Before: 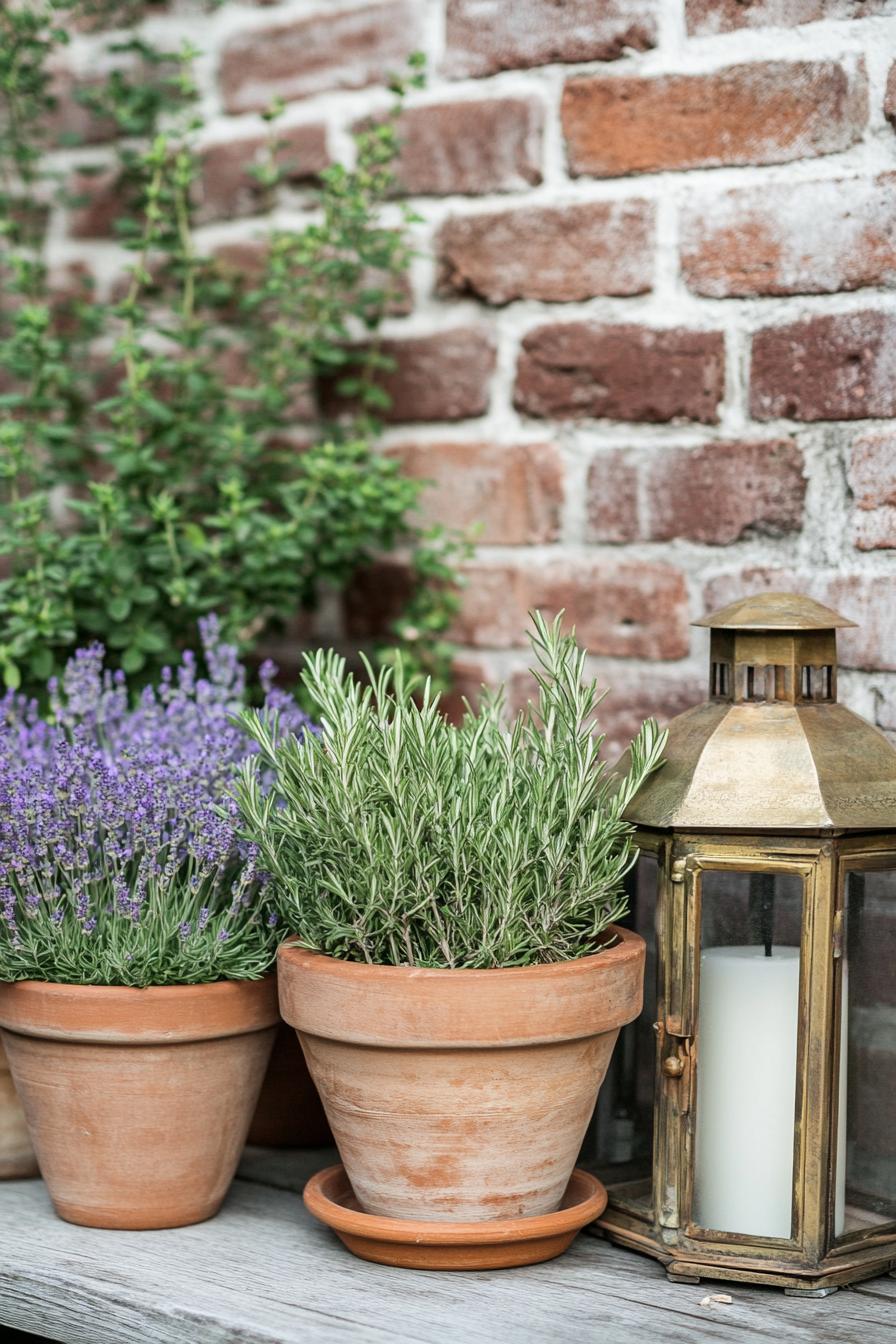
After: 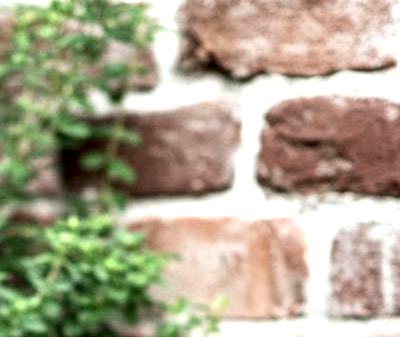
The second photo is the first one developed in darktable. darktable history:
crop: left 28.64%, top 16.832%, right 26.637%, bottom 58.055%
color balance rgb: global vibrance 6.81%, saturation formula JzAzBz (2021)
local contrast: detail 135%, midtone range 0.75
exposure: exposure 0.6 EV, compensate highlight preservation false
